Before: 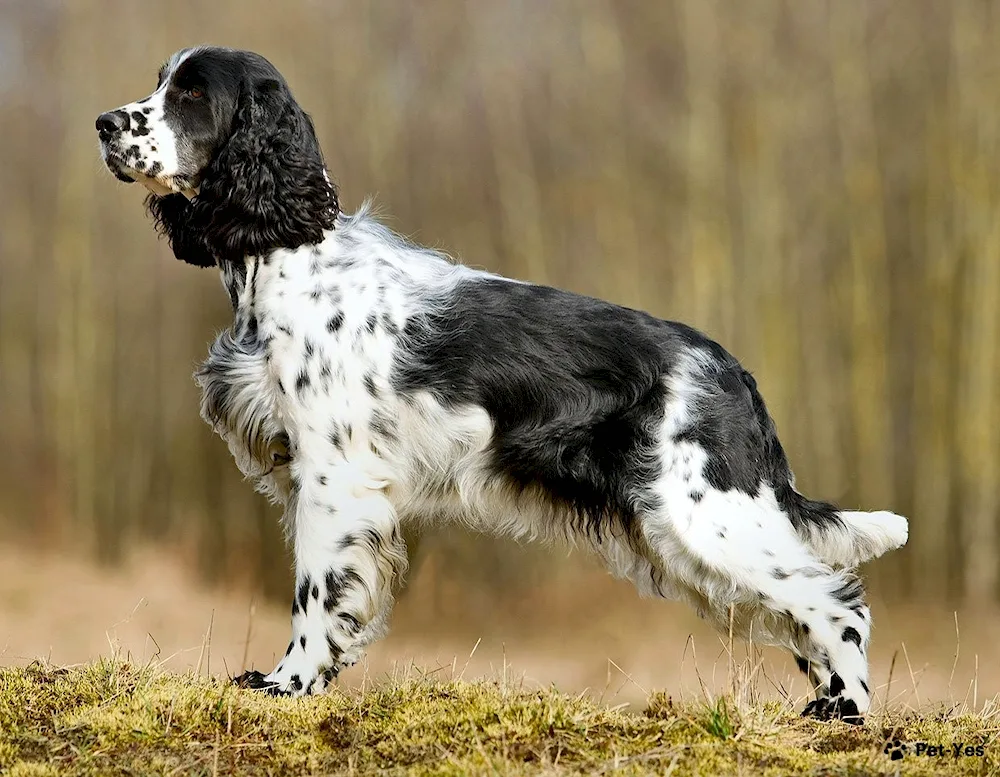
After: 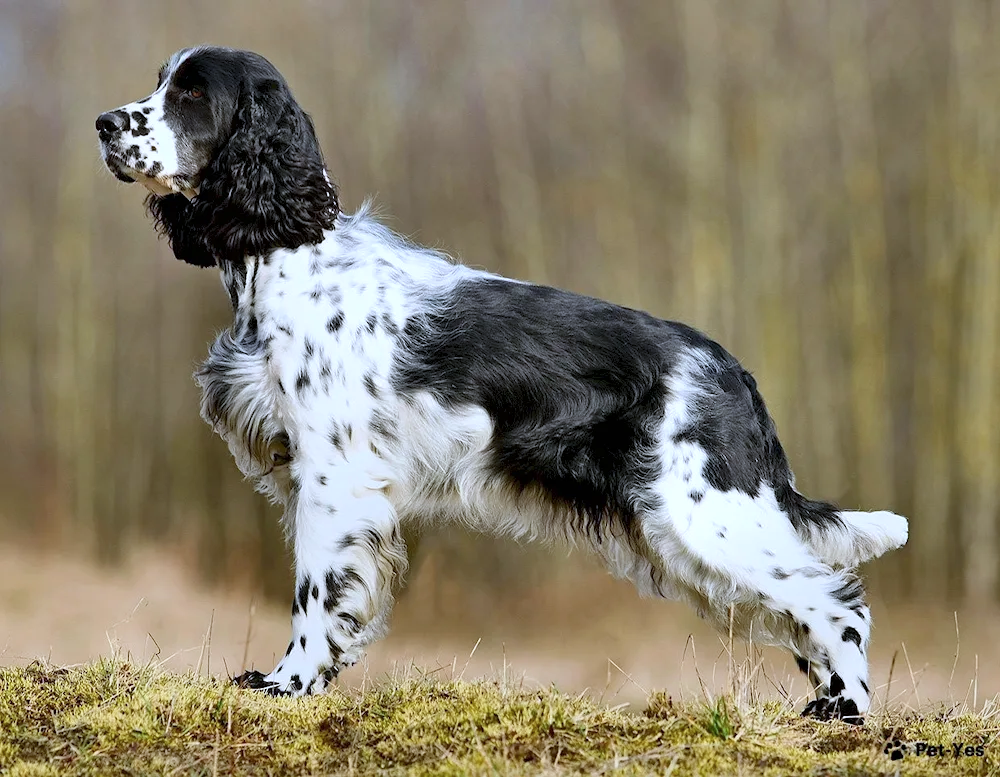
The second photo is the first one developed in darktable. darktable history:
white balance: red 0.967, blue 1.049
tone equalizer: on, module defaults
color calibration: illuminant as shot in camera, x 0.358, y 0.373, temperature 4628.91 K
